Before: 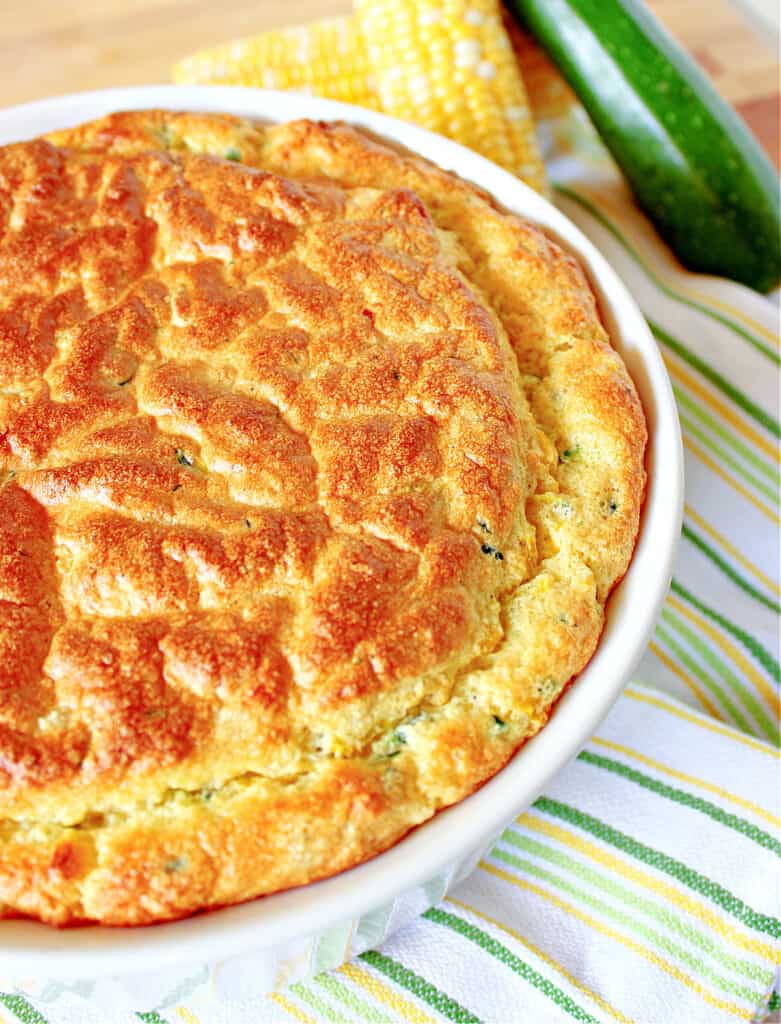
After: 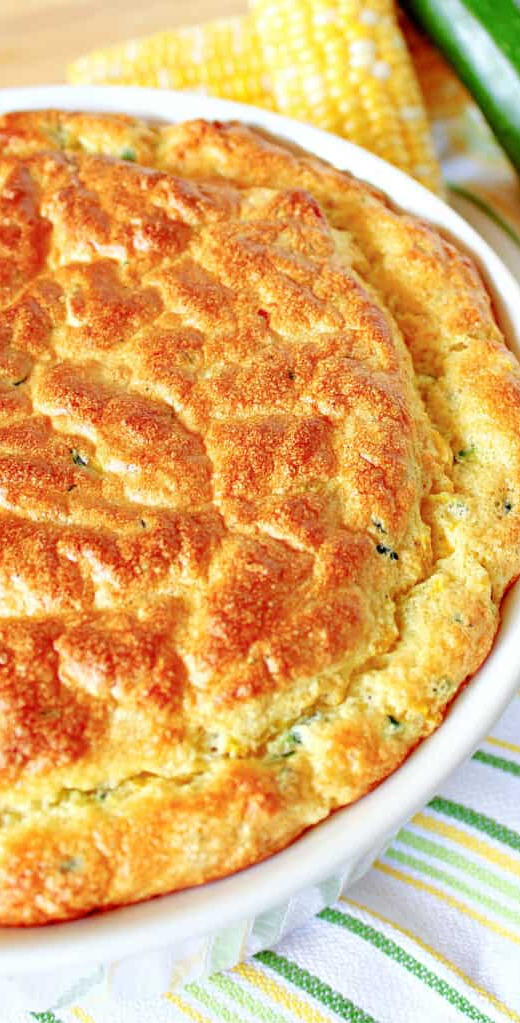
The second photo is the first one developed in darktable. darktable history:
crop and rotate: left 13.452%, right 19.912%
